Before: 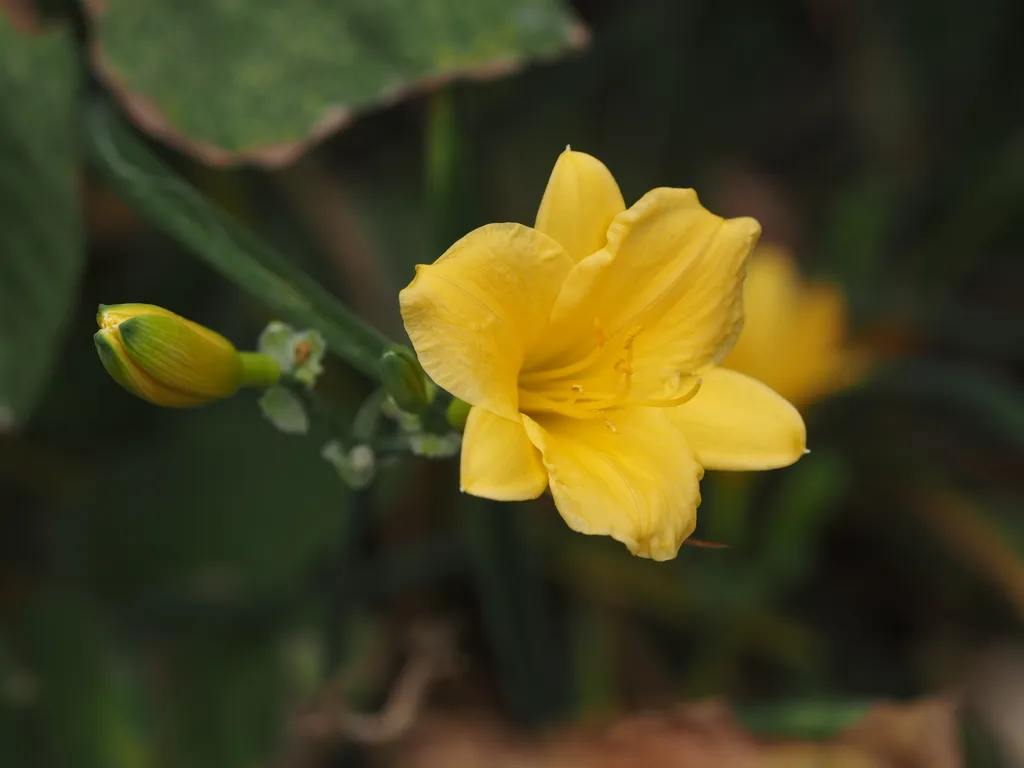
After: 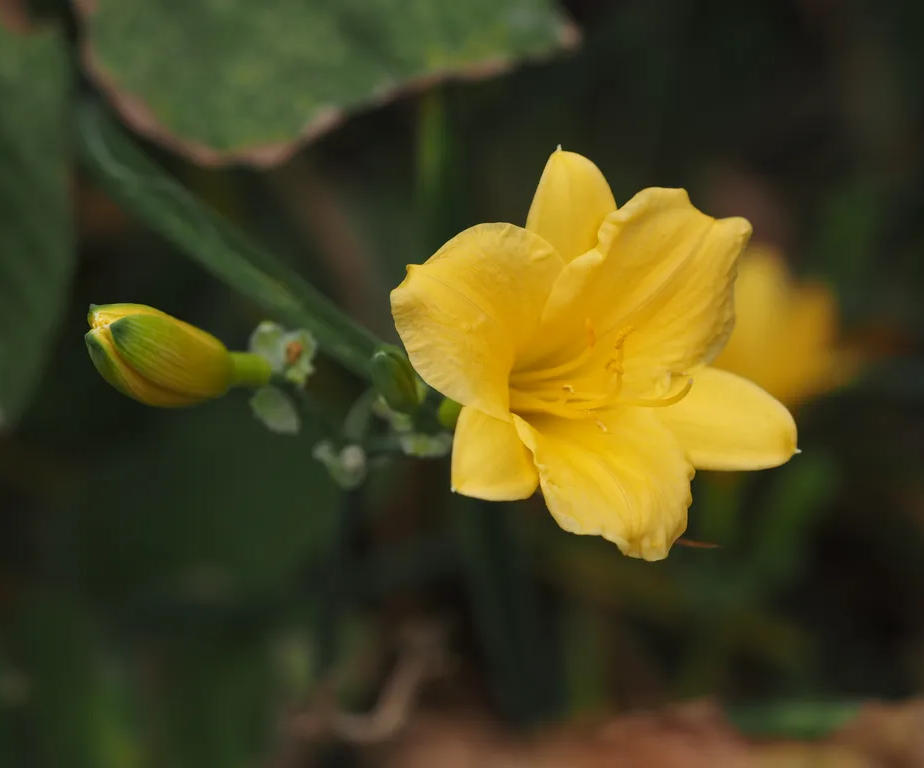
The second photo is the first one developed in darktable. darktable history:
crop and rotate: left 0.971%, right 8.752%
